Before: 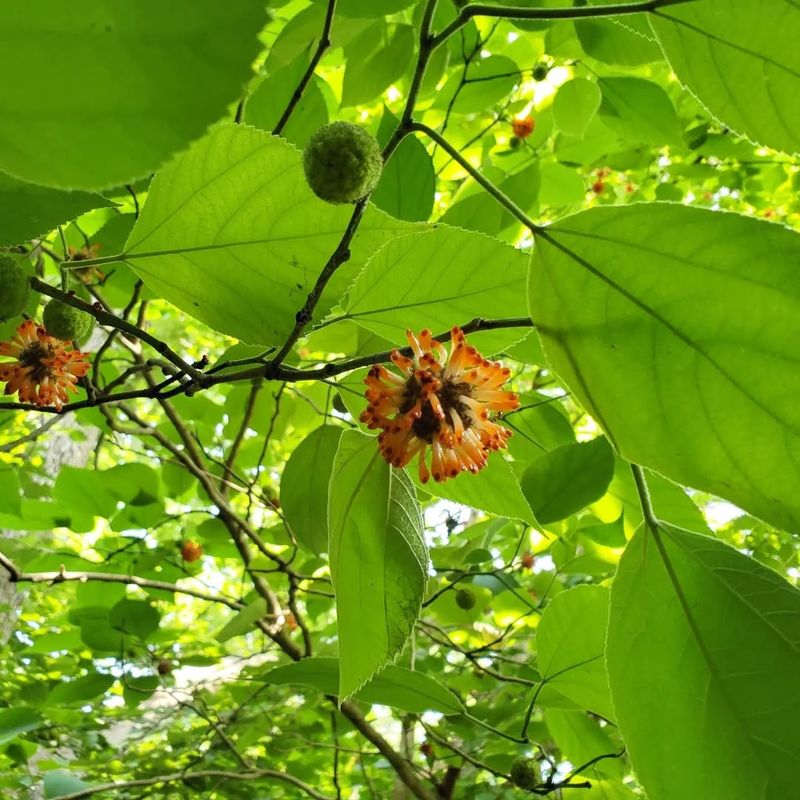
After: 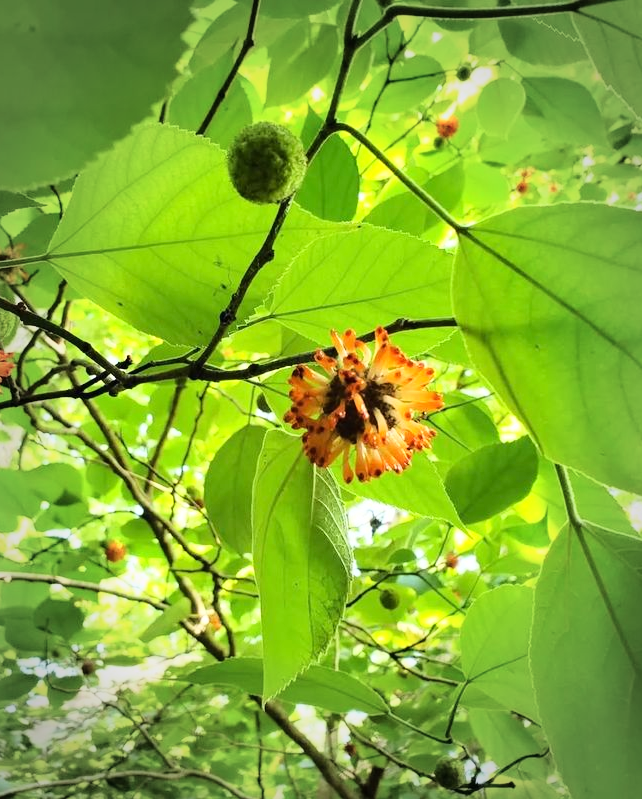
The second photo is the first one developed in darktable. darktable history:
crop and rotate: left 9.521%, right 10.208%
vignetting: fall-off start 64.2%, brightness -0.463, saturation -0.31, width/height ratio 0.878
base curve: curves: ch0 [(0, 0) (0.028, 0.03) (0.121, 0.232) (0.46, 0.748) (0.859, 0.968) (1, 1)]
